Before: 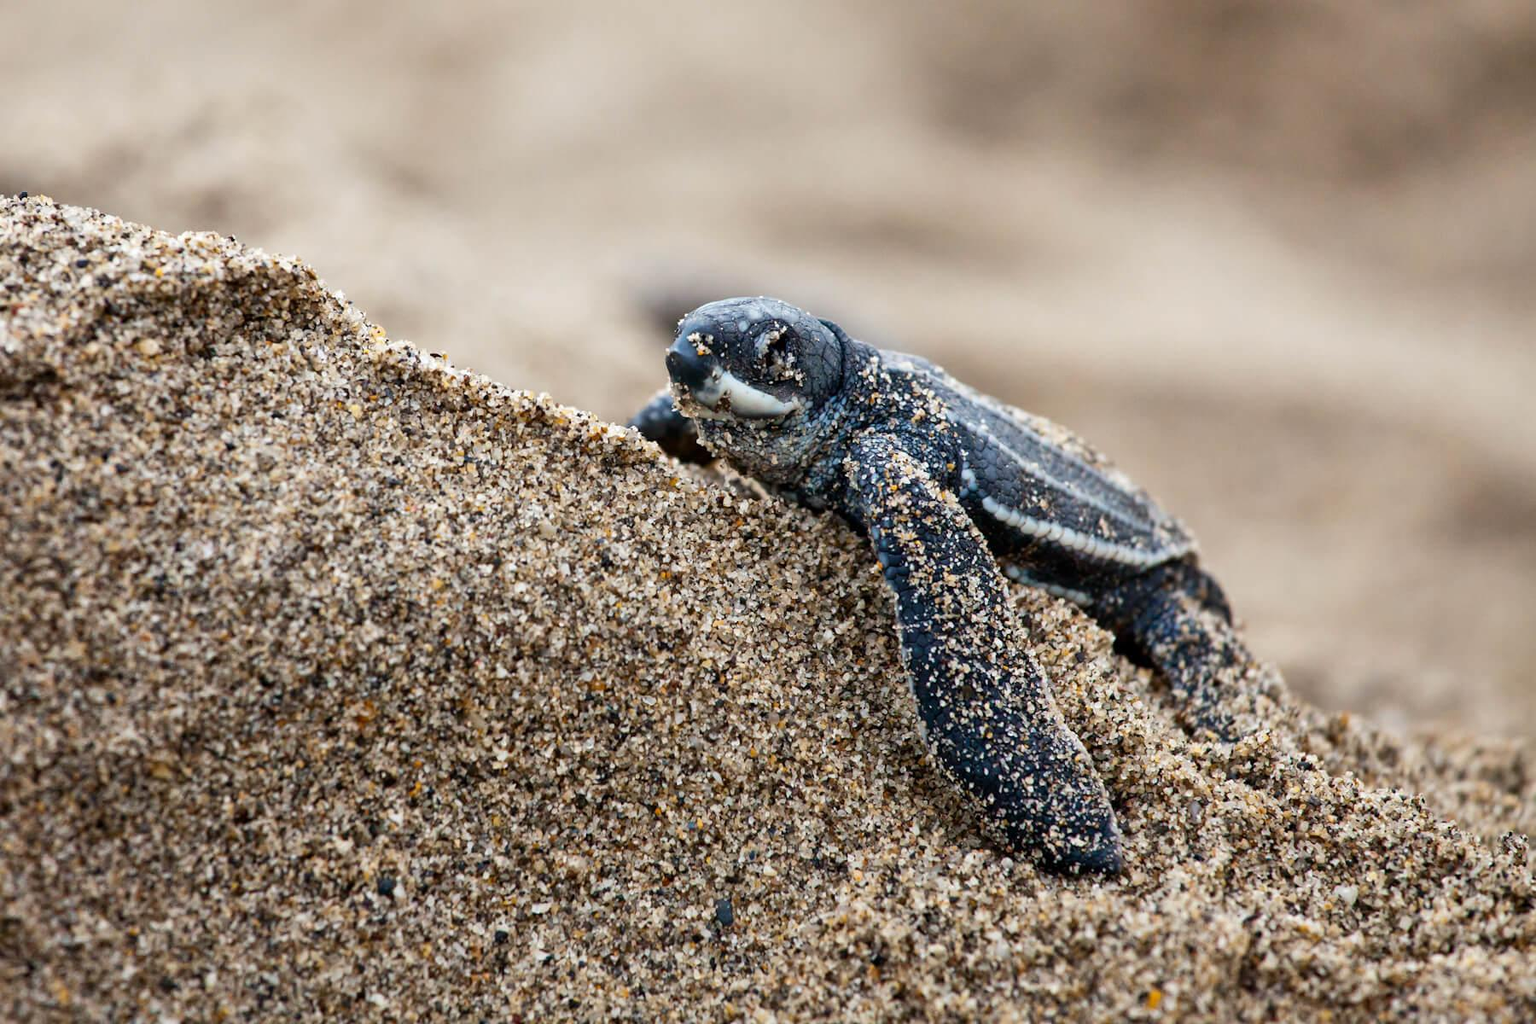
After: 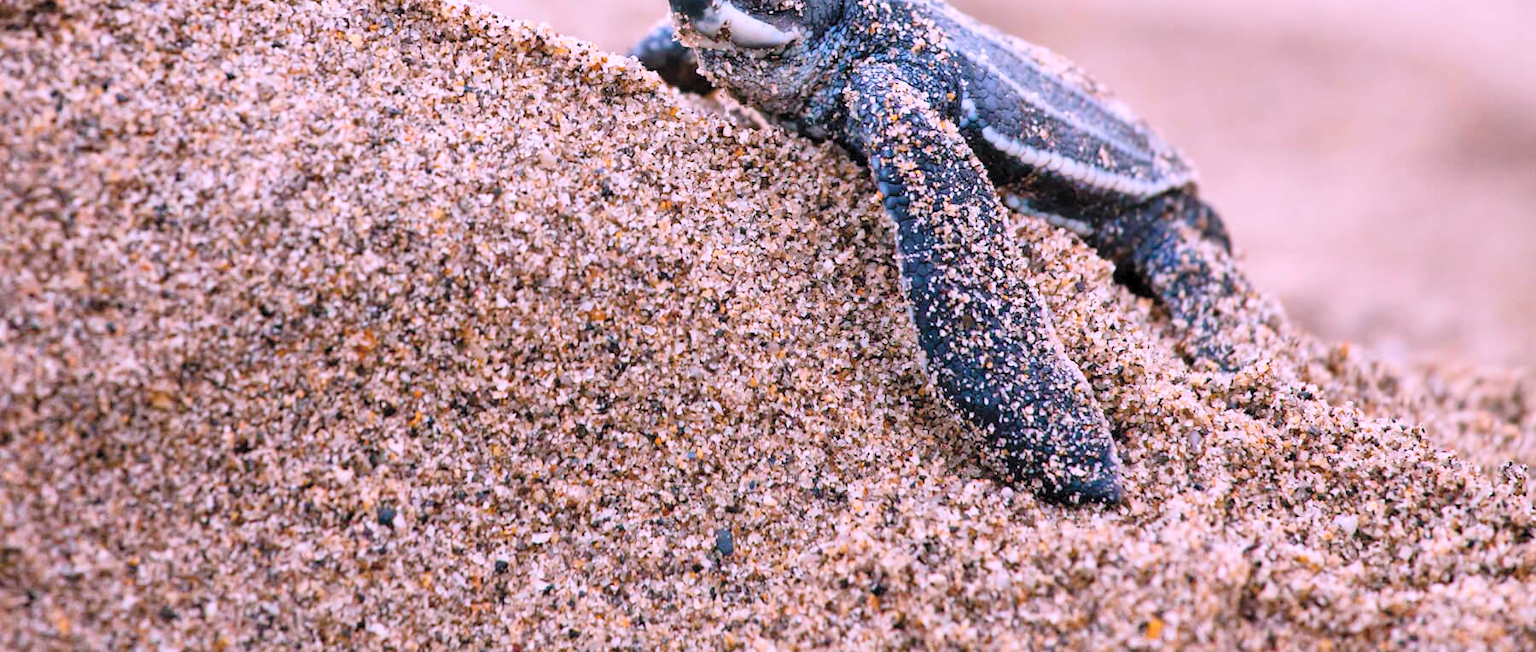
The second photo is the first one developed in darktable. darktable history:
color correction: highlights a* 16.08, highlights b* -19.96
crop and rotate: top 36.237%
color balance rgb: perceptual saturation grading › global saturation 20%, perceptual saturation grading › highlights -25.312%, perceptual saturation grading › shadows 24.563%
contrast brightness saturation: contrast 0.097, brightness 0.304, saturation 0.144
